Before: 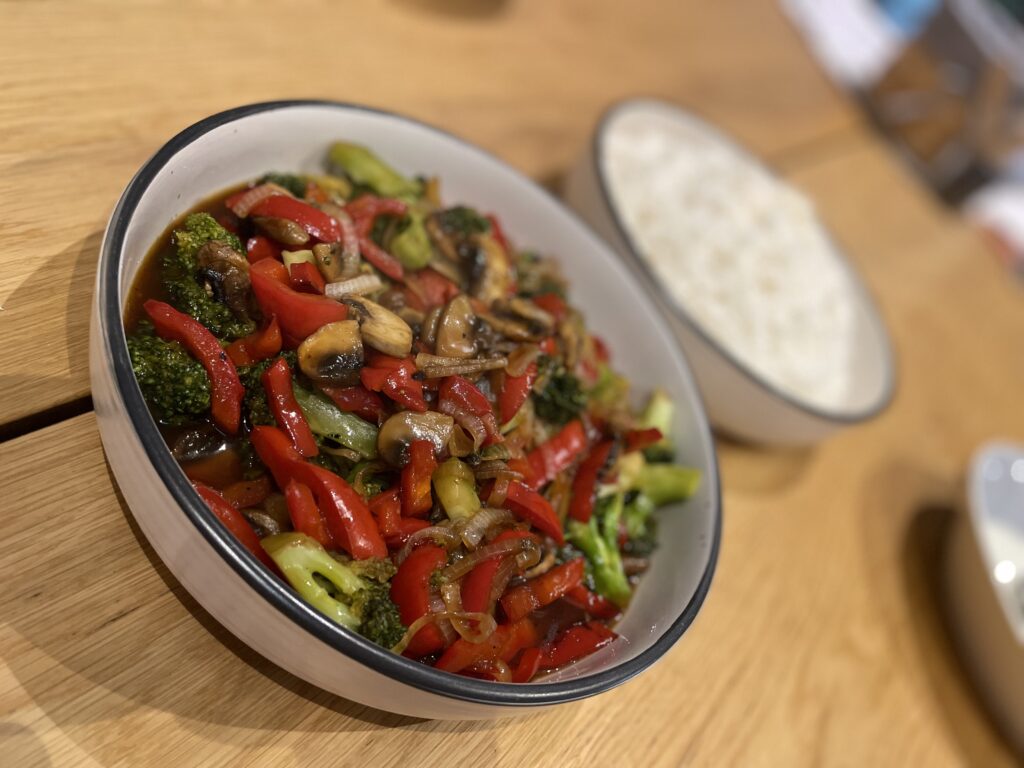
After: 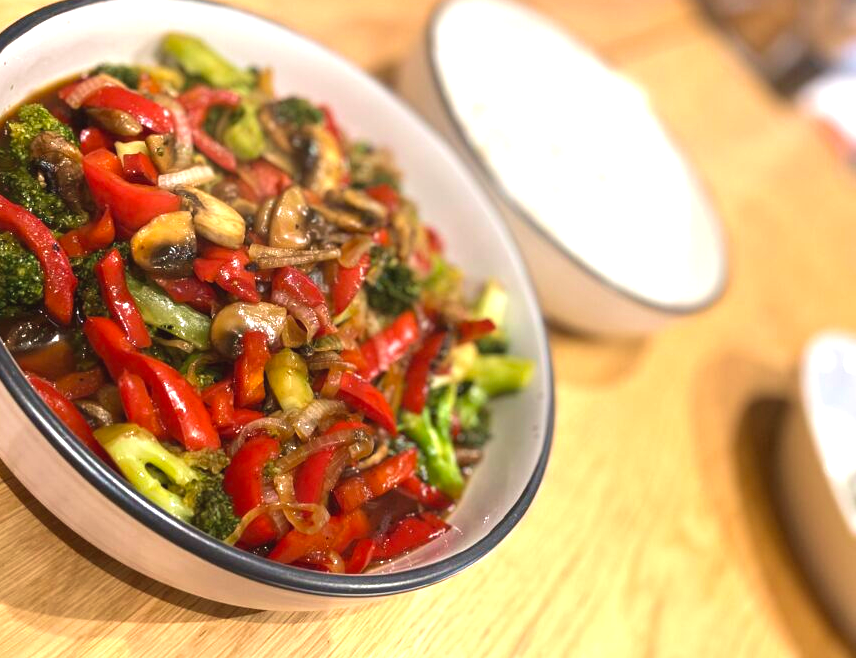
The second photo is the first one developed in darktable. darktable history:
exposure: black level correction -0.002, exposure 1.115 EV, compensate highlight preservation false
velvia: on, module defaults
crop: left 16.315%, top 14.246%
